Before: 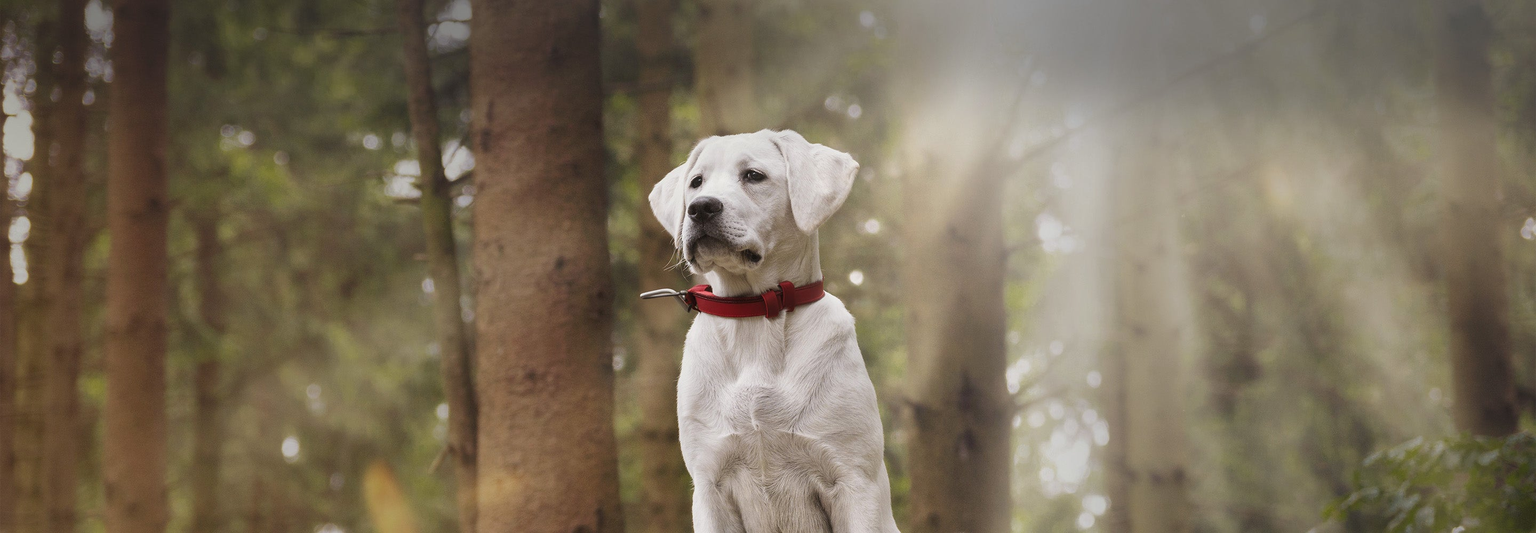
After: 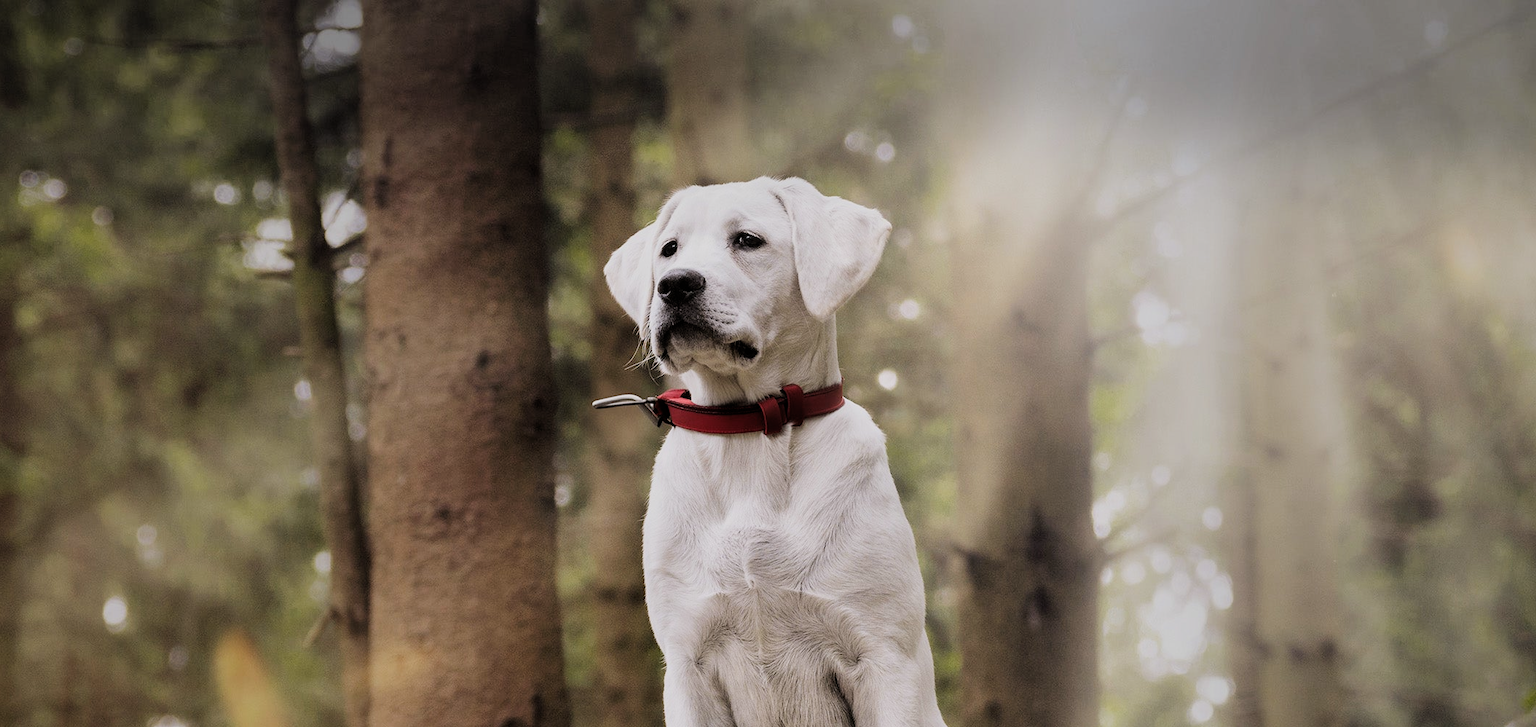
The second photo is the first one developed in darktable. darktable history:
filmic rgb: black relative exposure -5 EV, hardness 2.88, contrast 1.3
white balance: red 1.004, blue 1.024
crop: left 13.443%, right 13.31%
